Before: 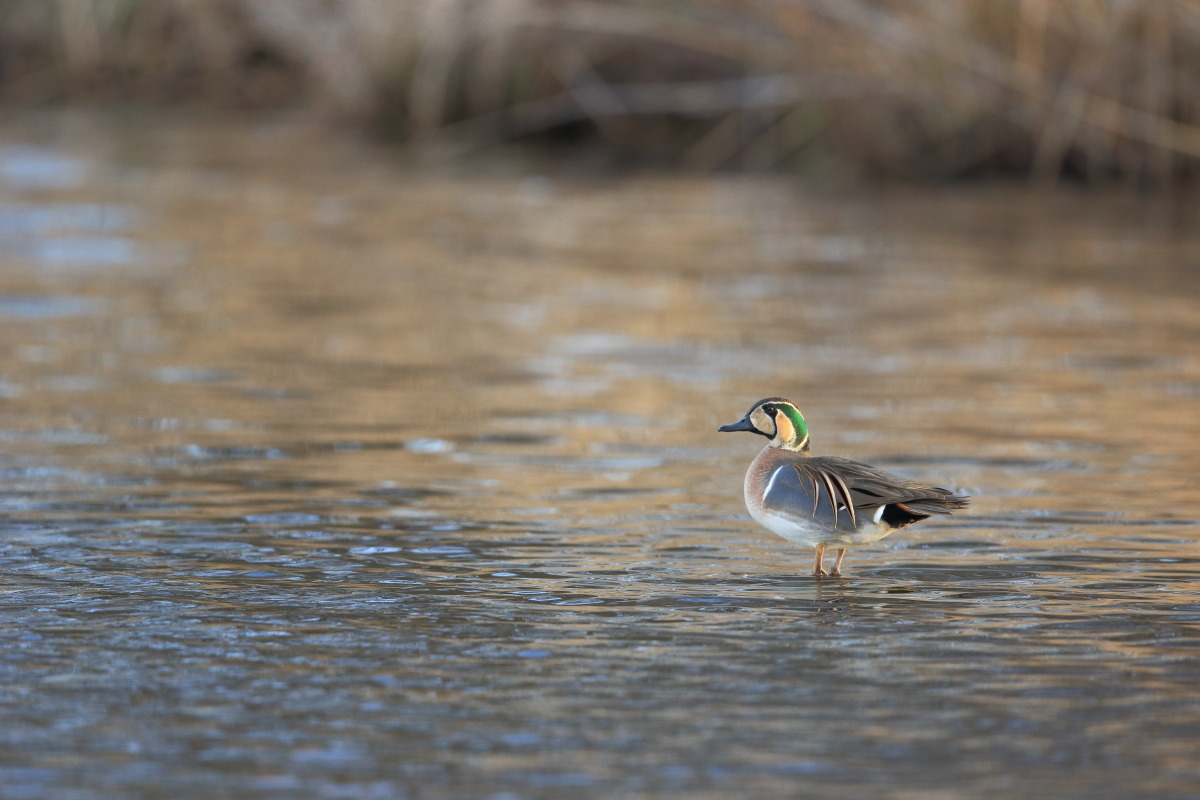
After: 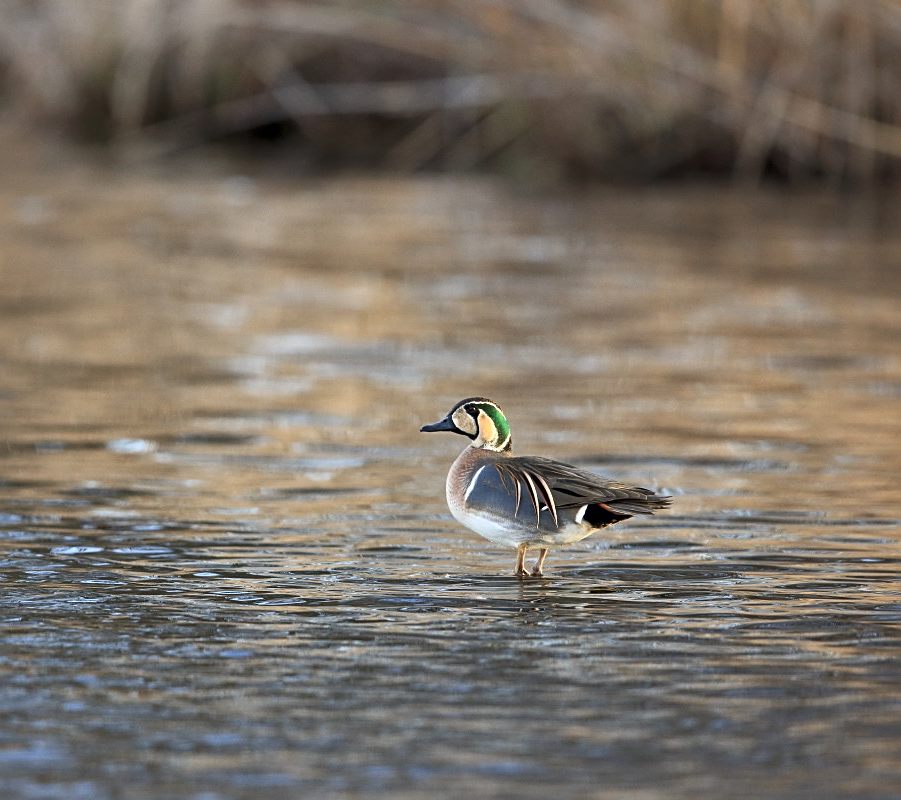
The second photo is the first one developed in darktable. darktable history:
crop and rotate: left 24.849%
local contrast: mode bilateral grid, contrast 25, coarseness 61, detail 151%, midtone range 0.2
sharpen: on, module defaults
